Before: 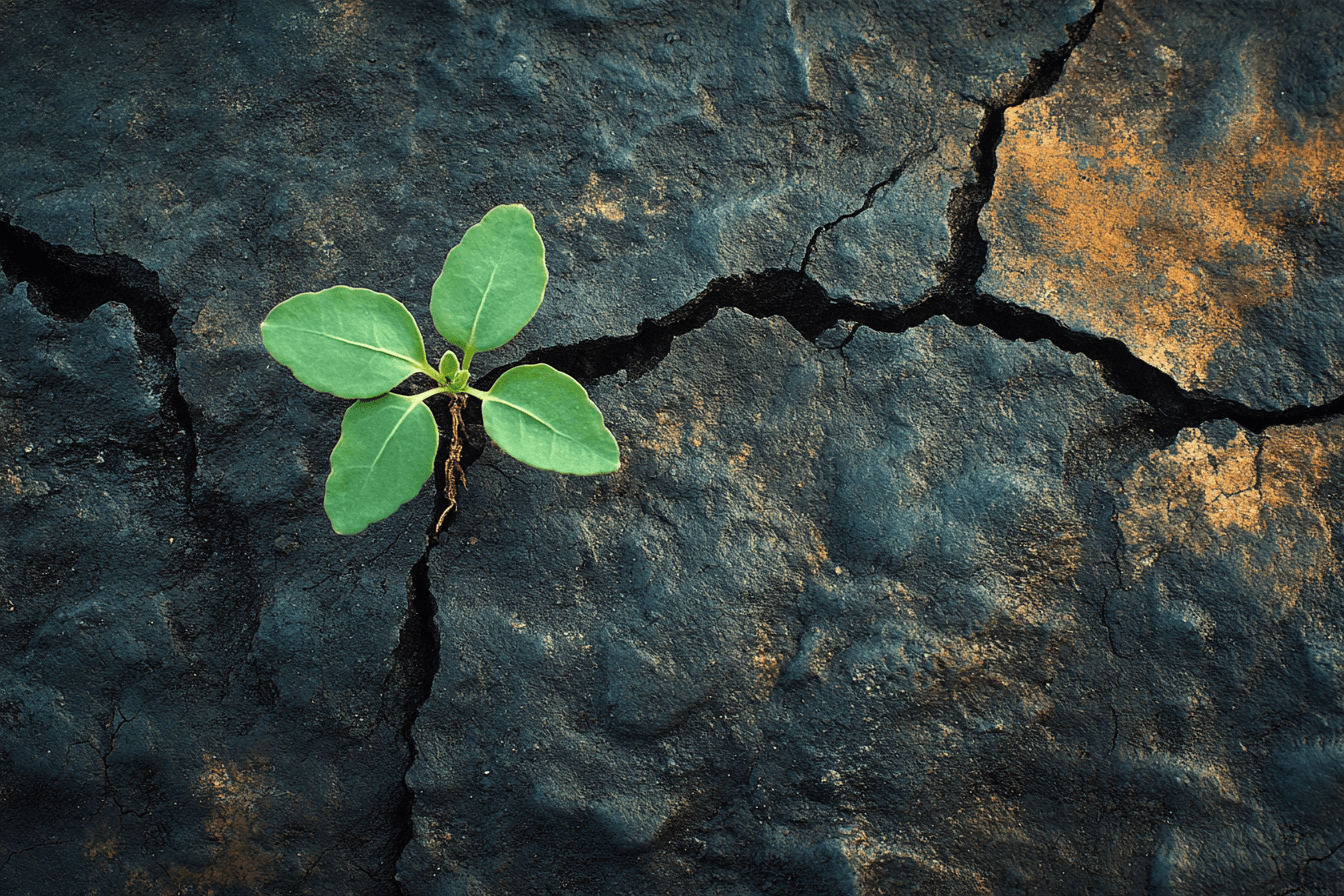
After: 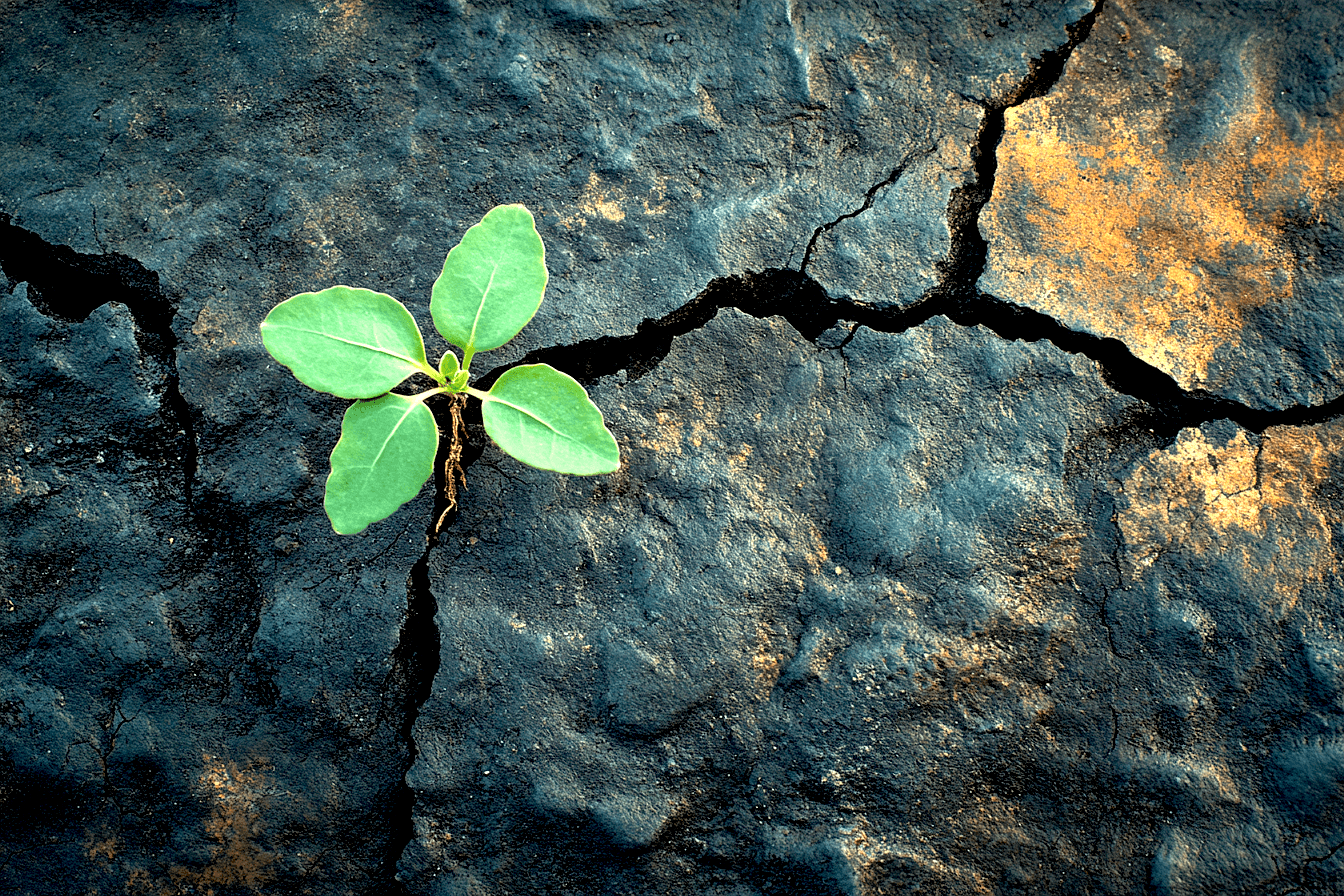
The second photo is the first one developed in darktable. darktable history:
shadows and highlights: shadows 25, highlights -25
exposure: black level correction 0.011, exposure 1.088 EV, compensate exposure bias true, compensate highlight preservation false
